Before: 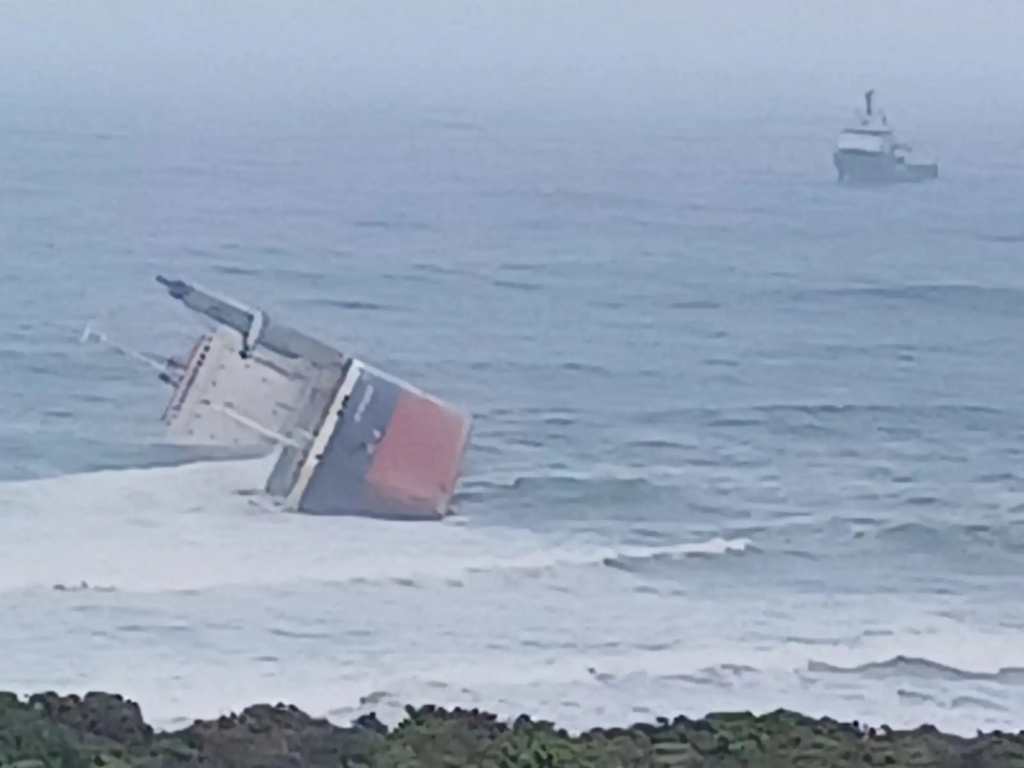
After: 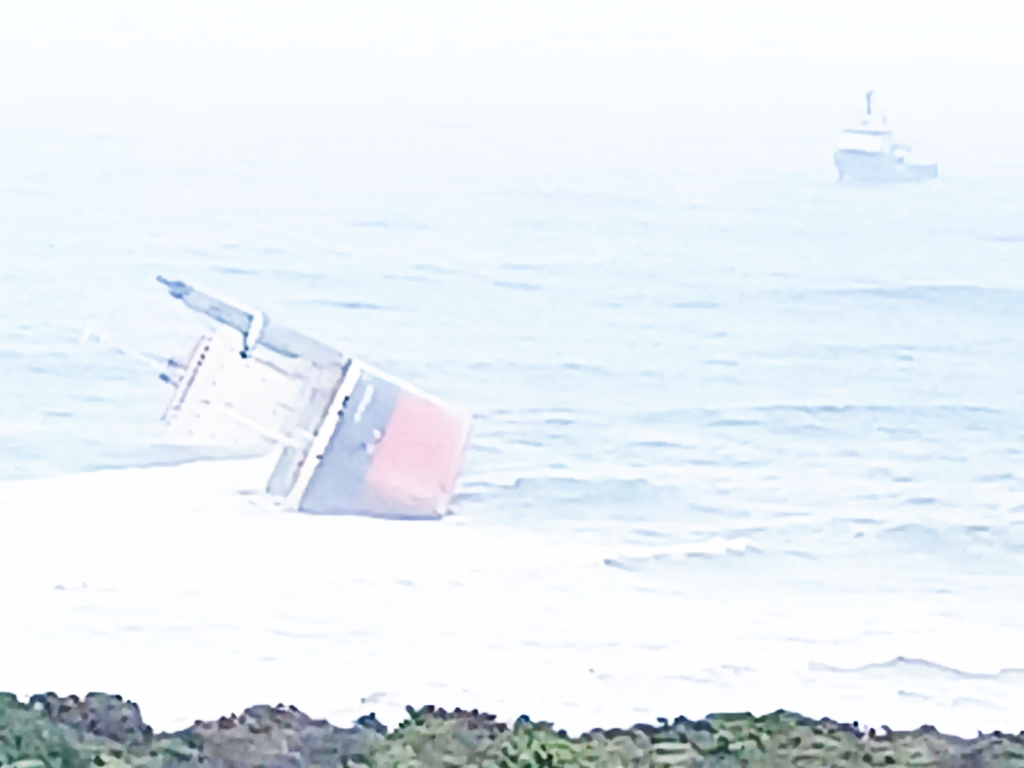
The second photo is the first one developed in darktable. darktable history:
base curve: curves: ch0 [(0, 0) (0.007, 0.004) (0.027, 0.03) (0.046, 0.07) (0.207, 0.54) (0.442, 0.872) (0.673, 0.972) (1, 1)], preserve colors none
exposure: black level correction 0.001, exposure 0.498 EV, compensate highlight preservation false
